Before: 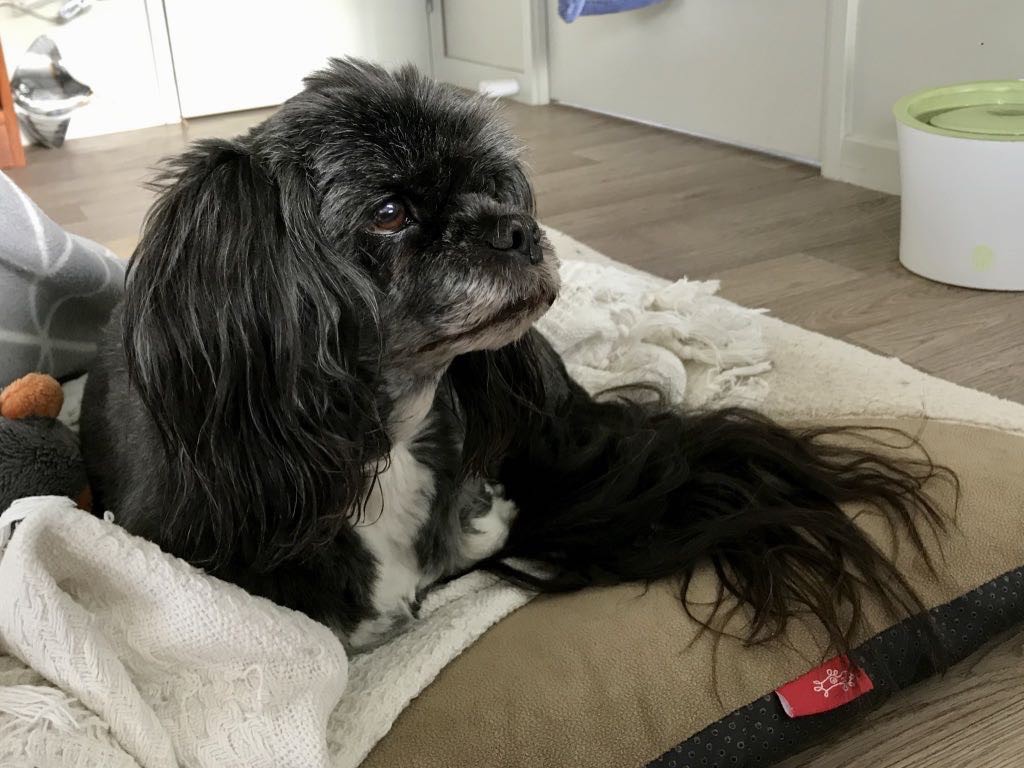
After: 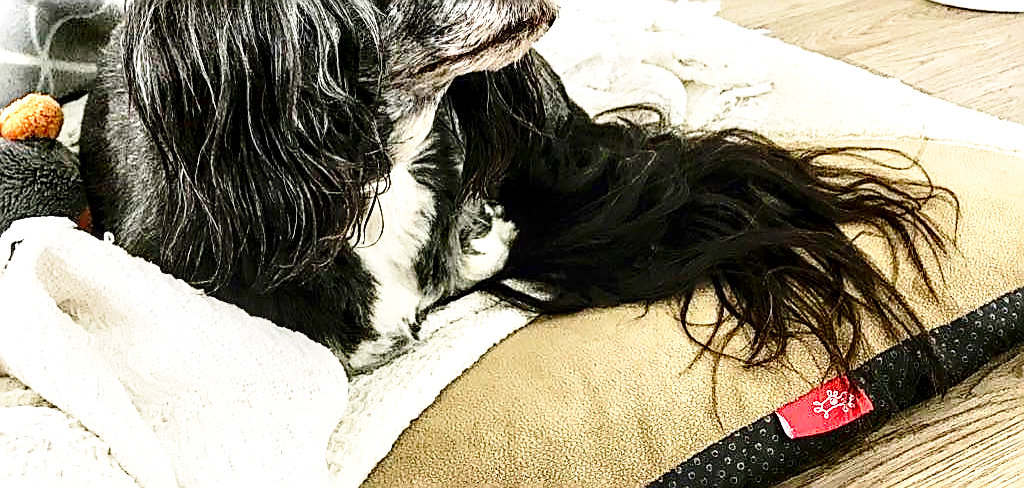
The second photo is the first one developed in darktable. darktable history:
crop and rotate: top 36.435%
sharpen: radius 1.685, amount 1.294
contrast brightness saturation: contrast 0.18, saturation 0.3
exposure: black level correction 0, exposure 1.2 EV, compensate highlight preservation false
base curve: curves: ch0 [(0, 0) (0.028, 0.03) (0.121, 0.232) (0.46, 0.748) (0.859, 0.968) (1, 1)], preserve colors none
local contrast: highlights 60%, shadows 60%, detail 160%
